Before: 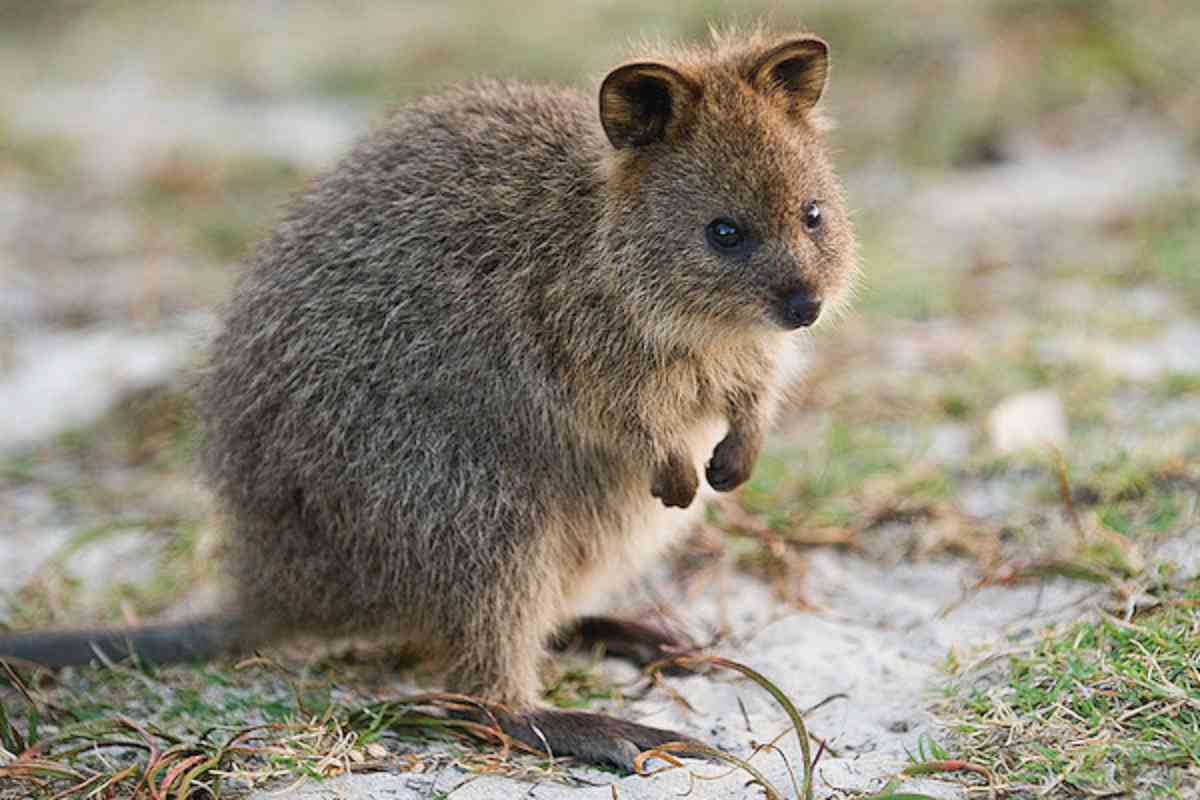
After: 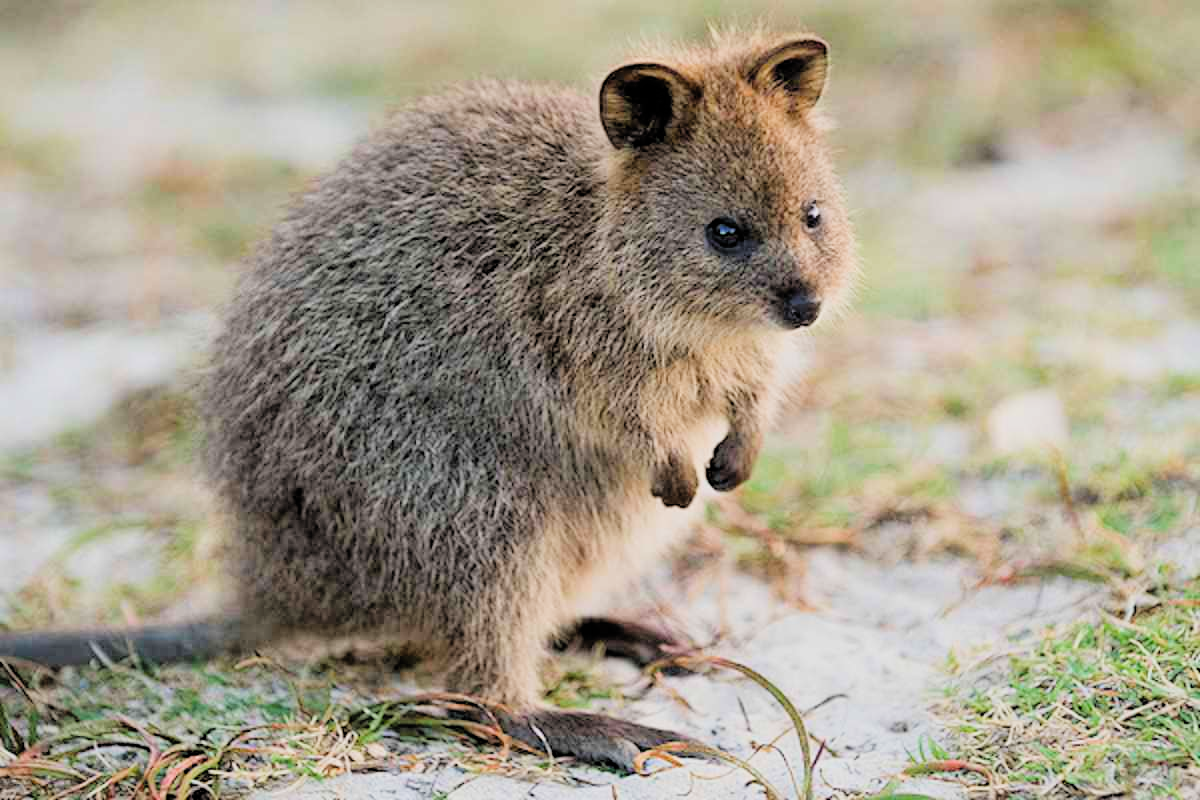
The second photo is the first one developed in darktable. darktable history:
exposure: black level correction 0, exposure 0.7 EV, compensate exposure bias true, compensate highlight preservation false
white balance: emerald 1
filmic rgb: black relative exposure -4.58 EV, white relative exposure 4.8 EV, threshold 3 EV, hardness 2.36, latitude 36.07%, contrast 1.048, highlights saturation mix 1.32%, shadows ↔ highlights balance 1.25%, color science v4 (2020), enable highlight reconstruction true
